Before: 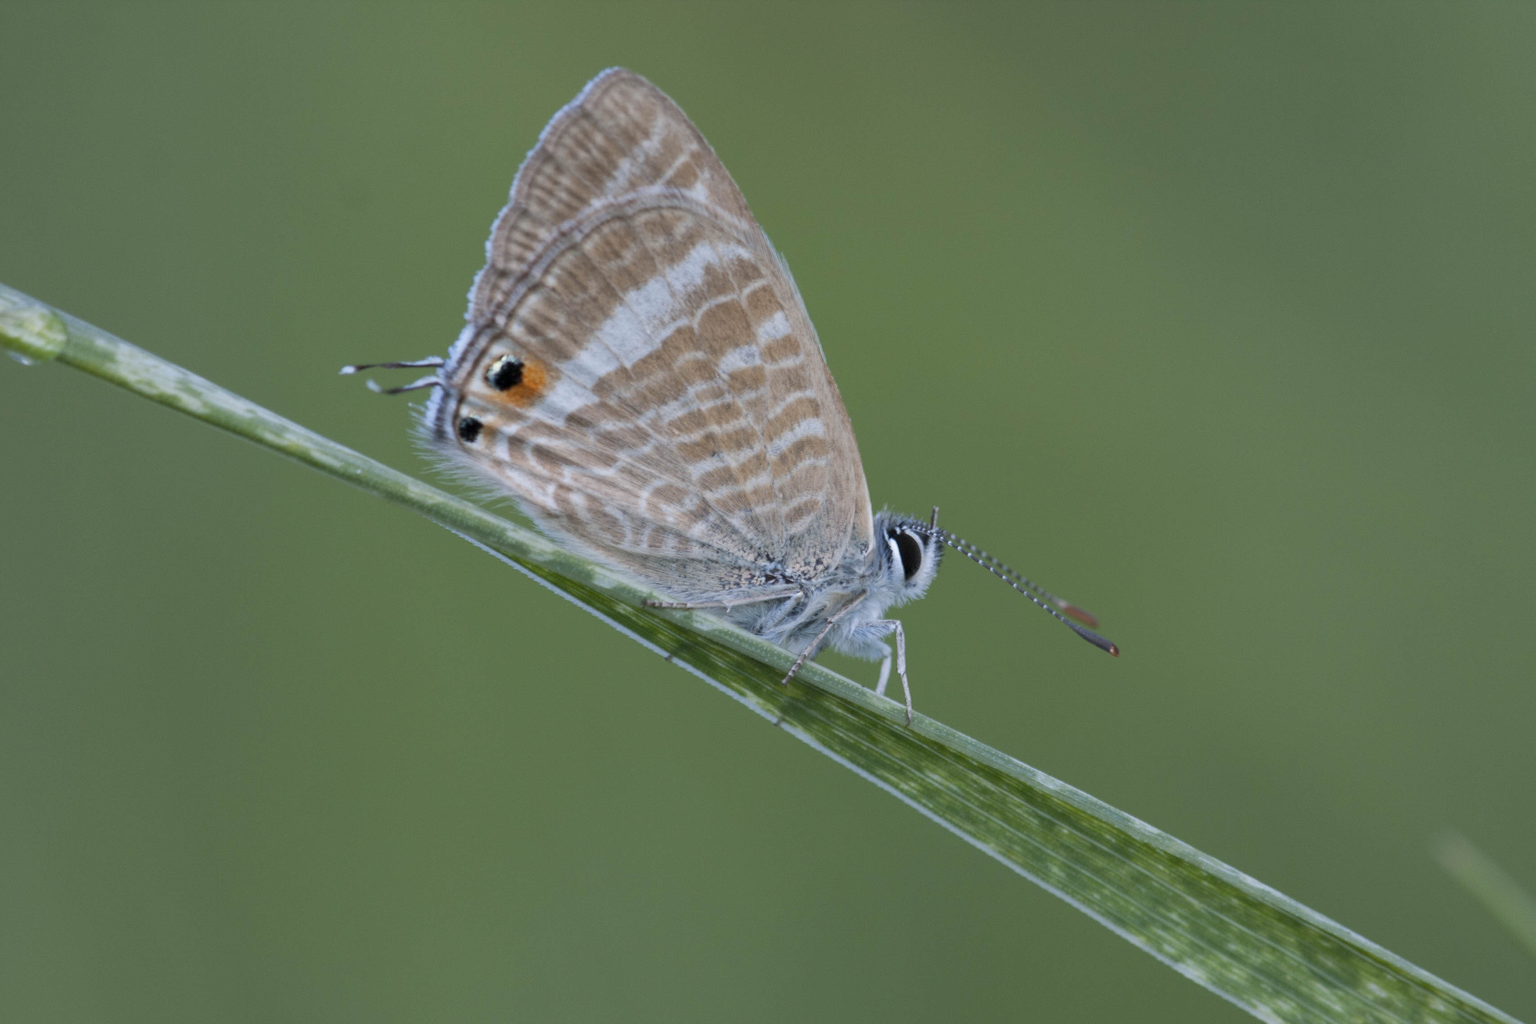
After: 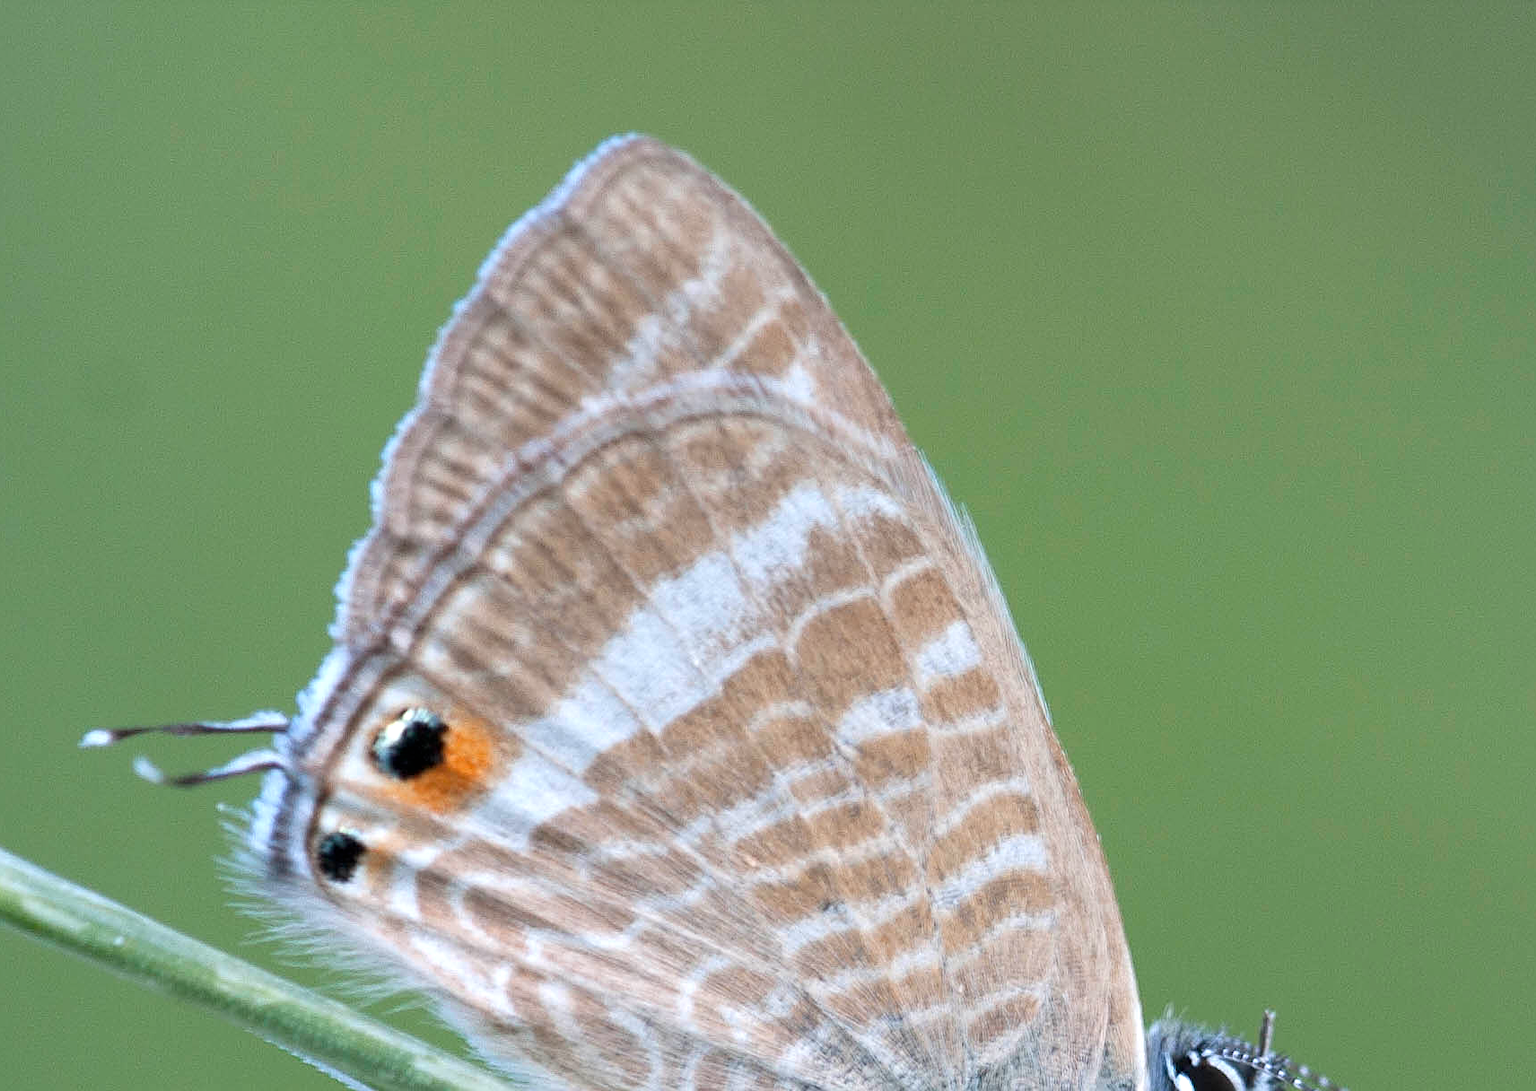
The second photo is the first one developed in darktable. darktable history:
exposure: black level correction 0, exposure 0.695 EV, compensate highlight preservation false
tone equalizer: on, module defaults
sharpen: on, module defaults
crop: left 19.517%, right 30.348%, bottom 46.511%
